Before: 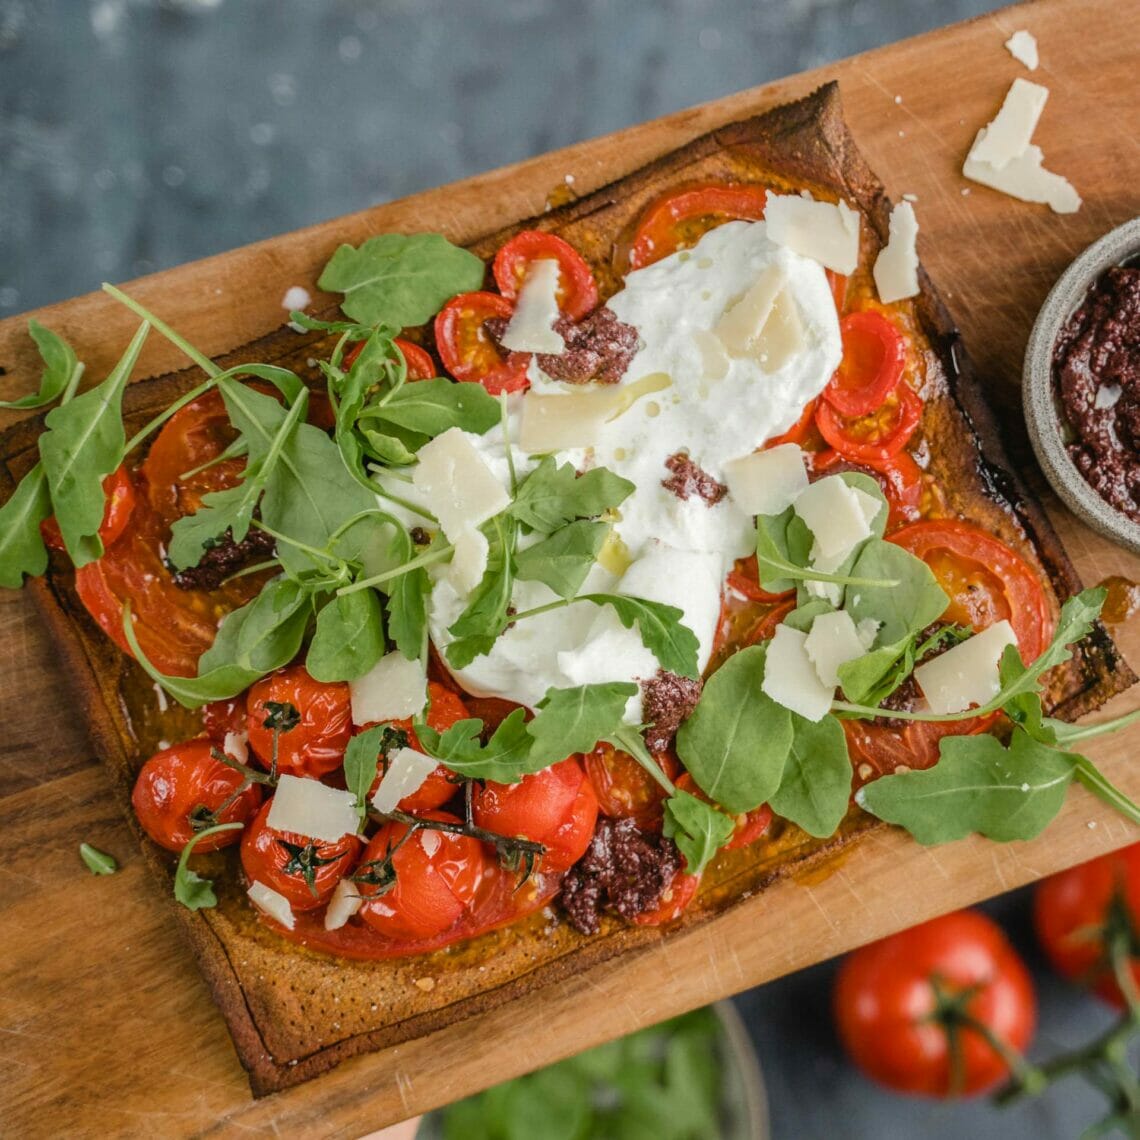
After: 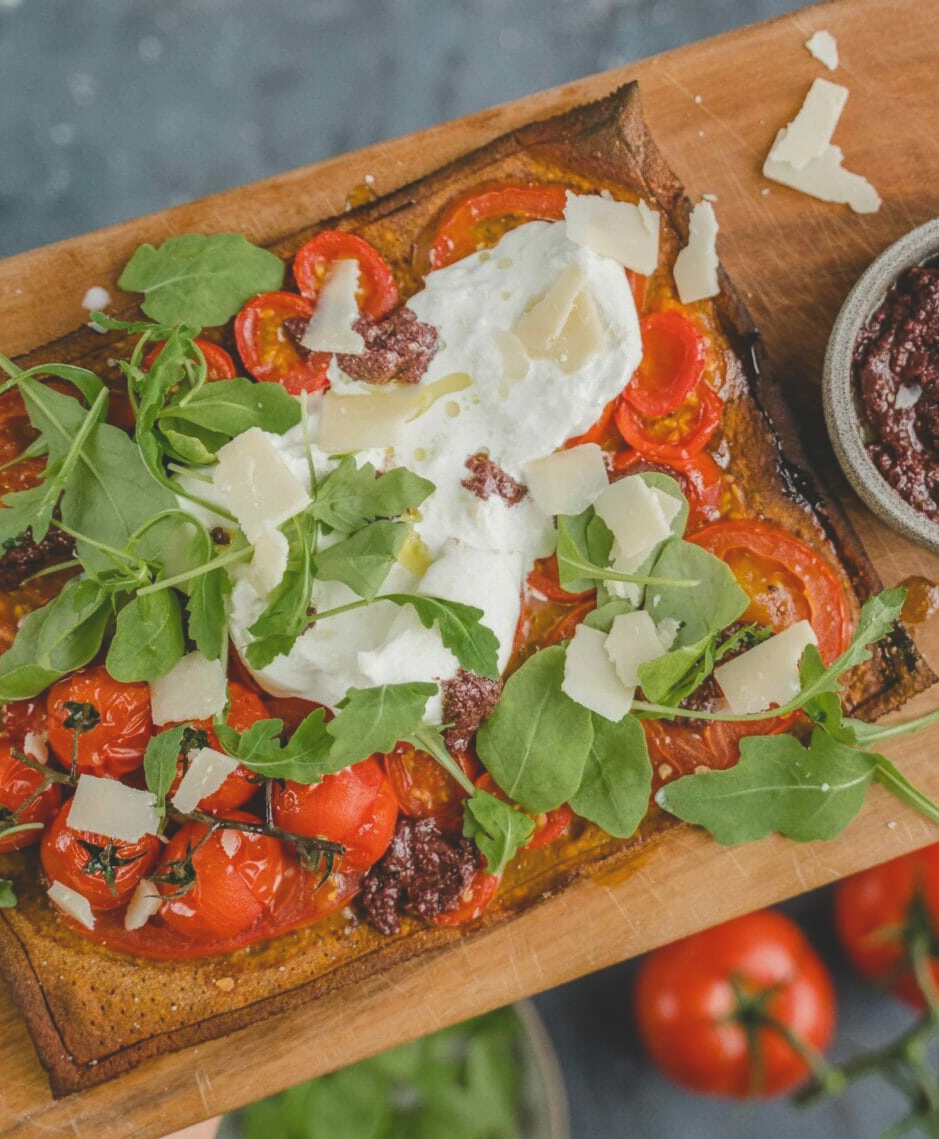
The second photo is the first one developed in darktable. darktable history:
color balance: lift [1.01, 1, 1, 1], gamma [1.097, 1, 1, 1], gain [0.85, 1, 1, 1]
tone equalizer: -7 EV 0.18 EV, -6 EV 0.12 EV, -5 EV 0.08 EV, -4 EV 0.04 EV, -2 EV -0.02 EV, -1 EV -0.04 EV, +0 EV -0.06 EV, luminance estimator HSV value / RGB max
color balance rgb: perceptual saturation grading › global saturation 10%, global vibrance 10%
crop: left 17.582%, bottom 0.031%
white balance: emerald 1
